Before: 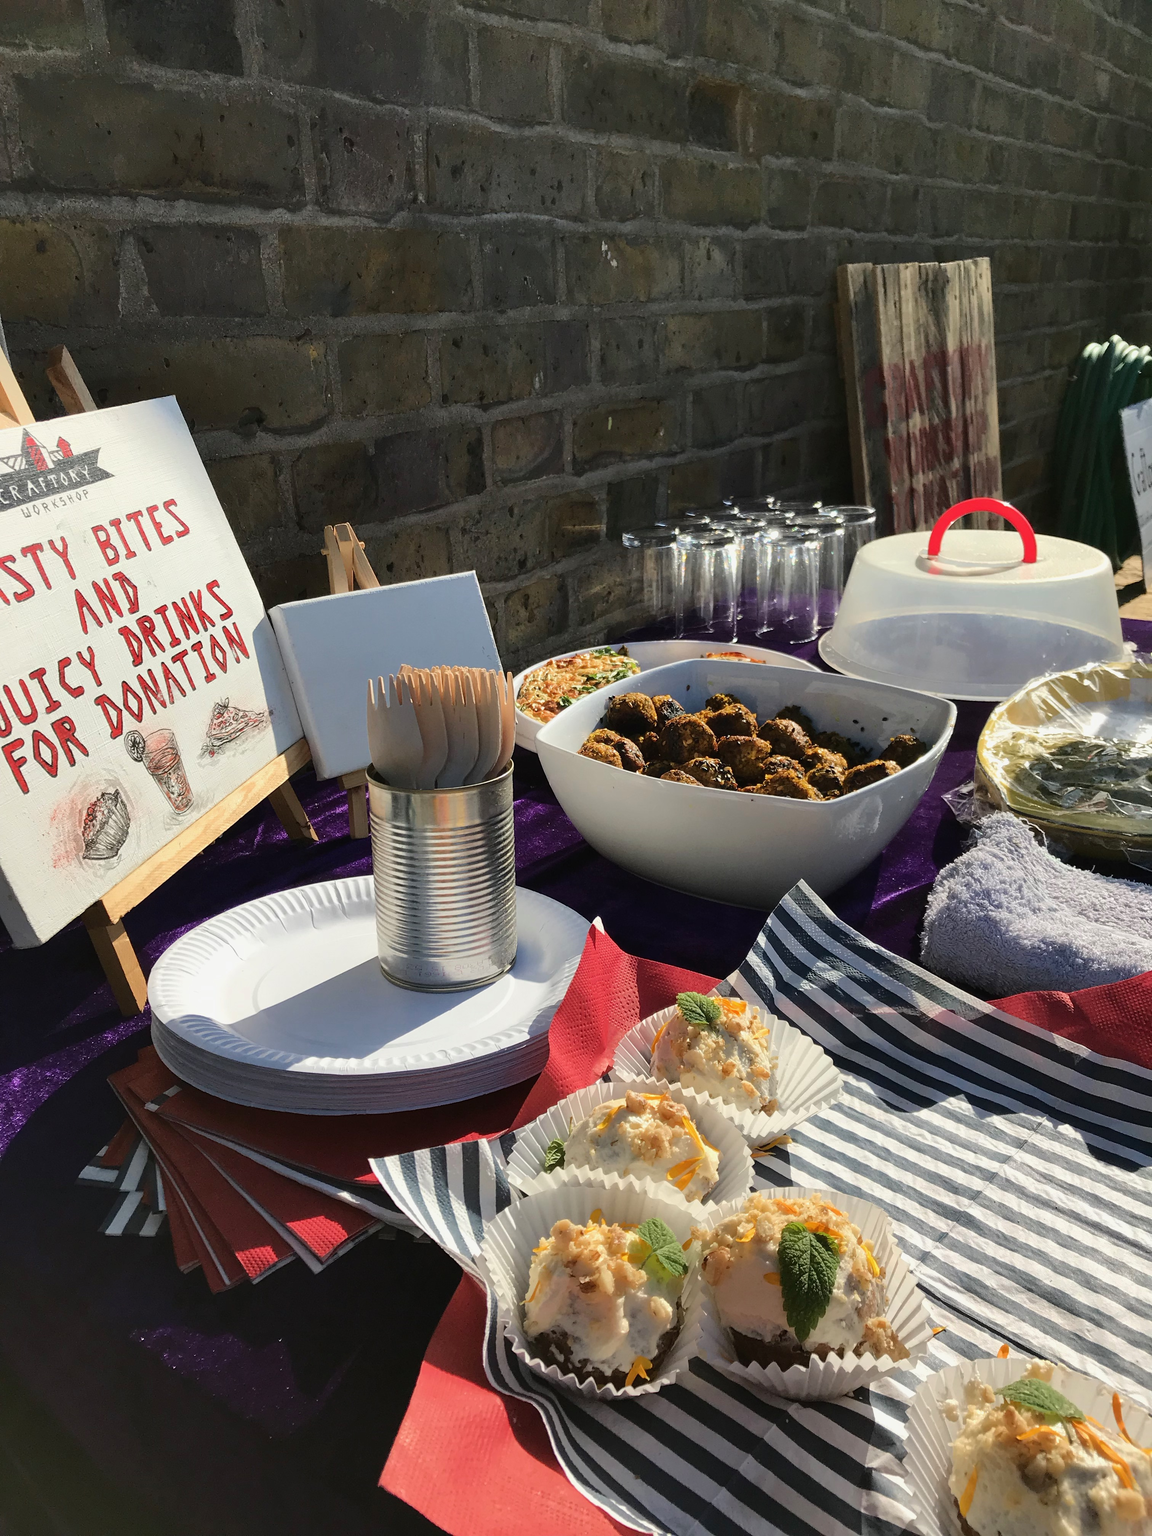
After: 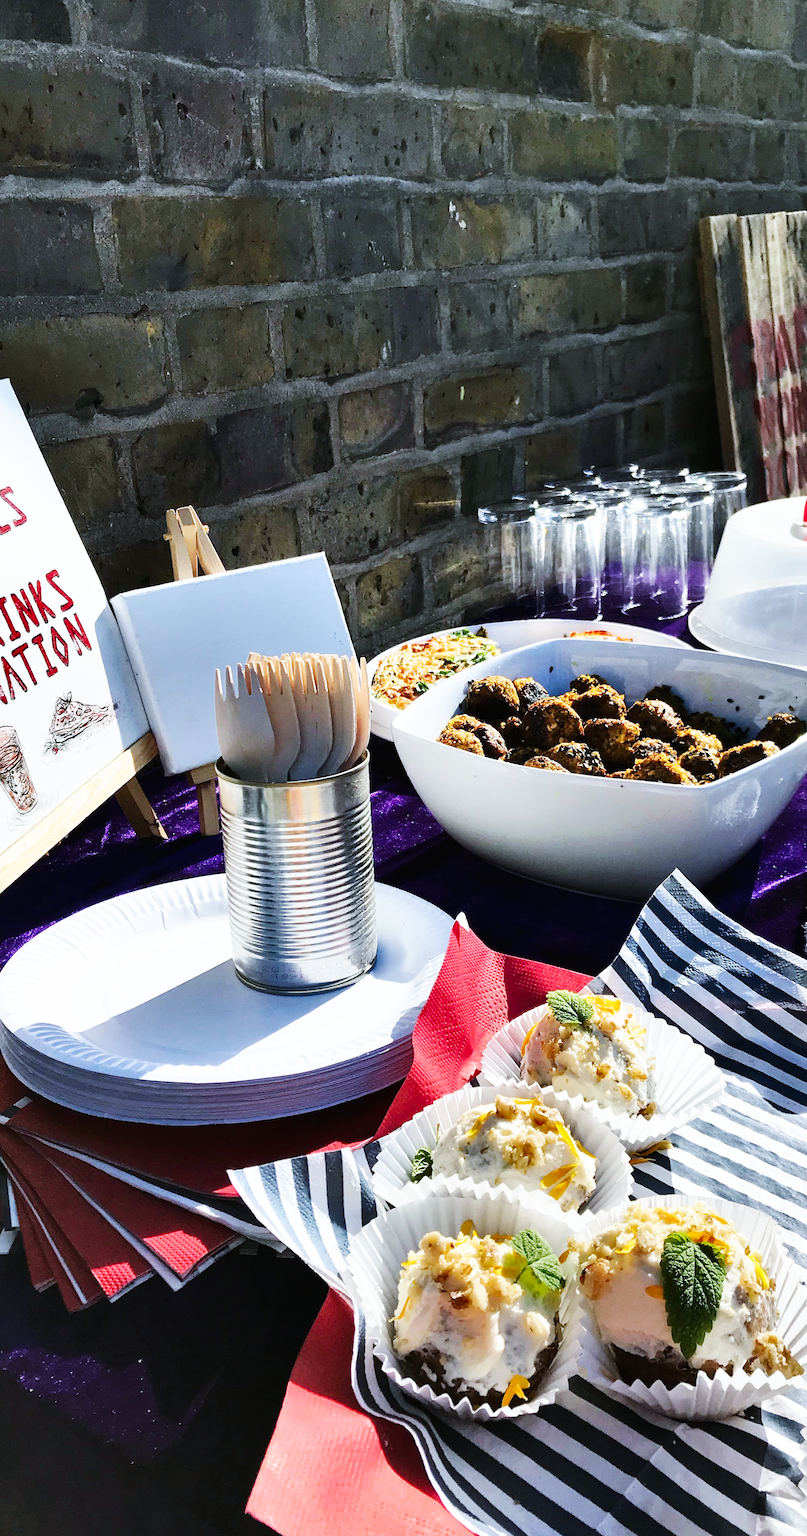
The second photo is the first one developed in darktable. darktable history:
base curve: curves: ch0 [(0, 0) (0.007, 0.004) (0.027, 0.03) (0.046, 0.07) (0.207, 0.54) (0.442, 0.872) (0.673, 0.972) (1, 1)], preserve colors none
rotate and perspective: rotation -1.32°, lens shift (horizontal) -0.031, crop left 0.015, crop right 0.985, crop top 0.047, crop bottom 0.982
white balance: red 0.926, green 1.003, blue 1.133
shadows and highlights: radius 108.52, shadows 23.73, highlights -59.32, low approximation 0.01, soften with gaussian
crop and rotate: left 13.342%, right 19.991%
